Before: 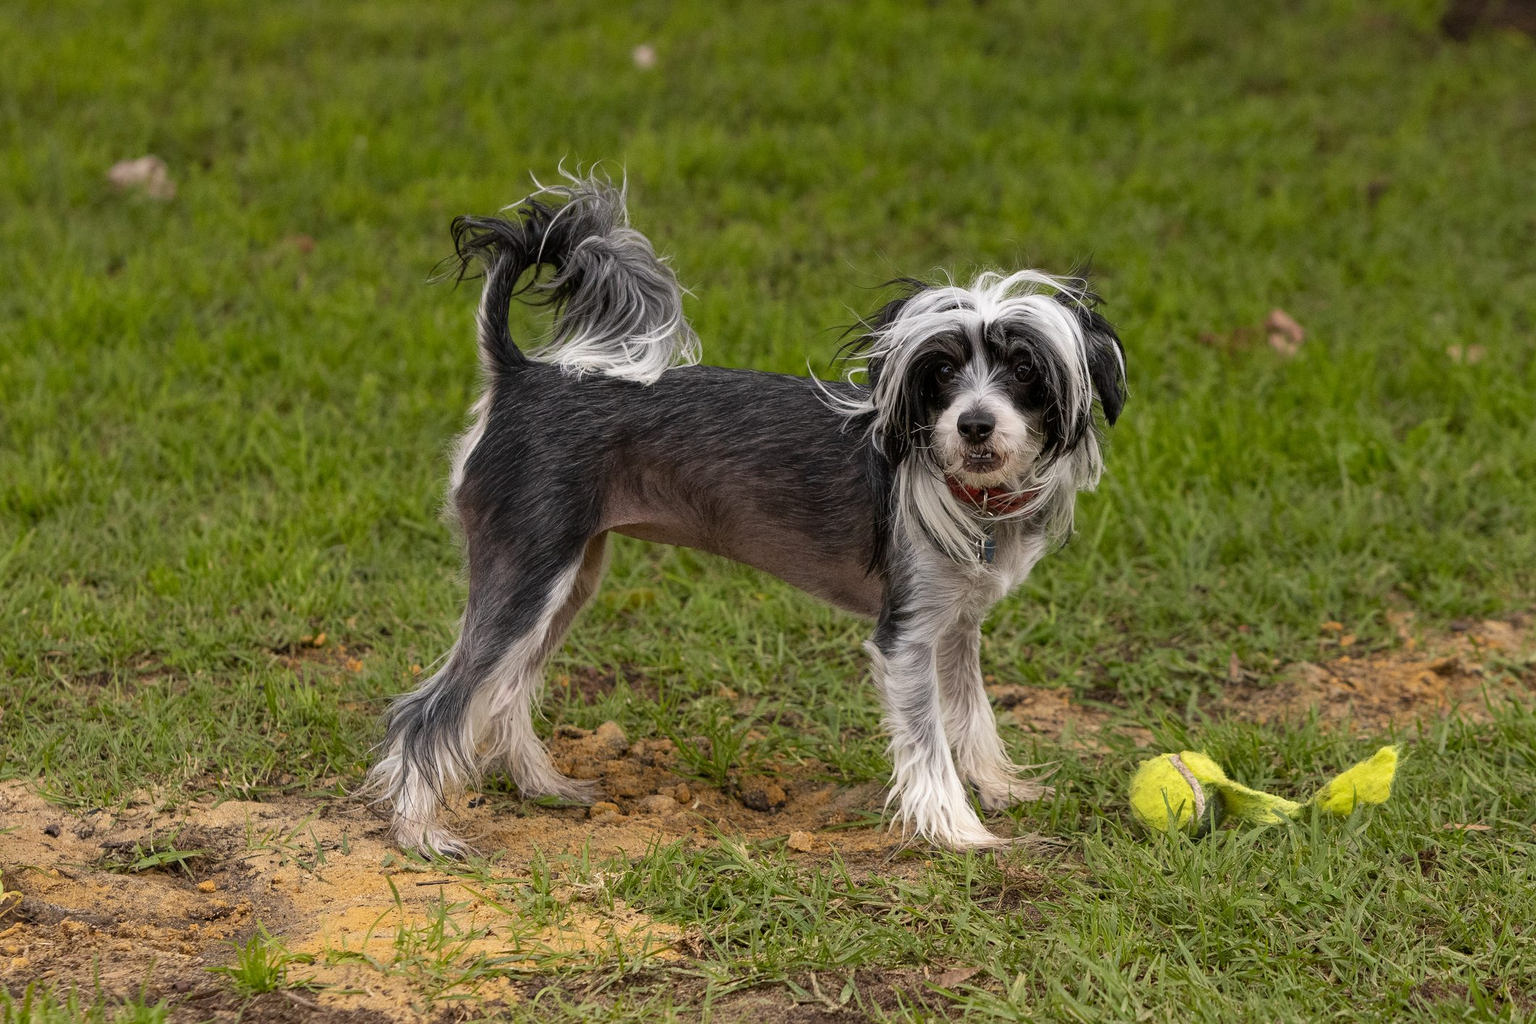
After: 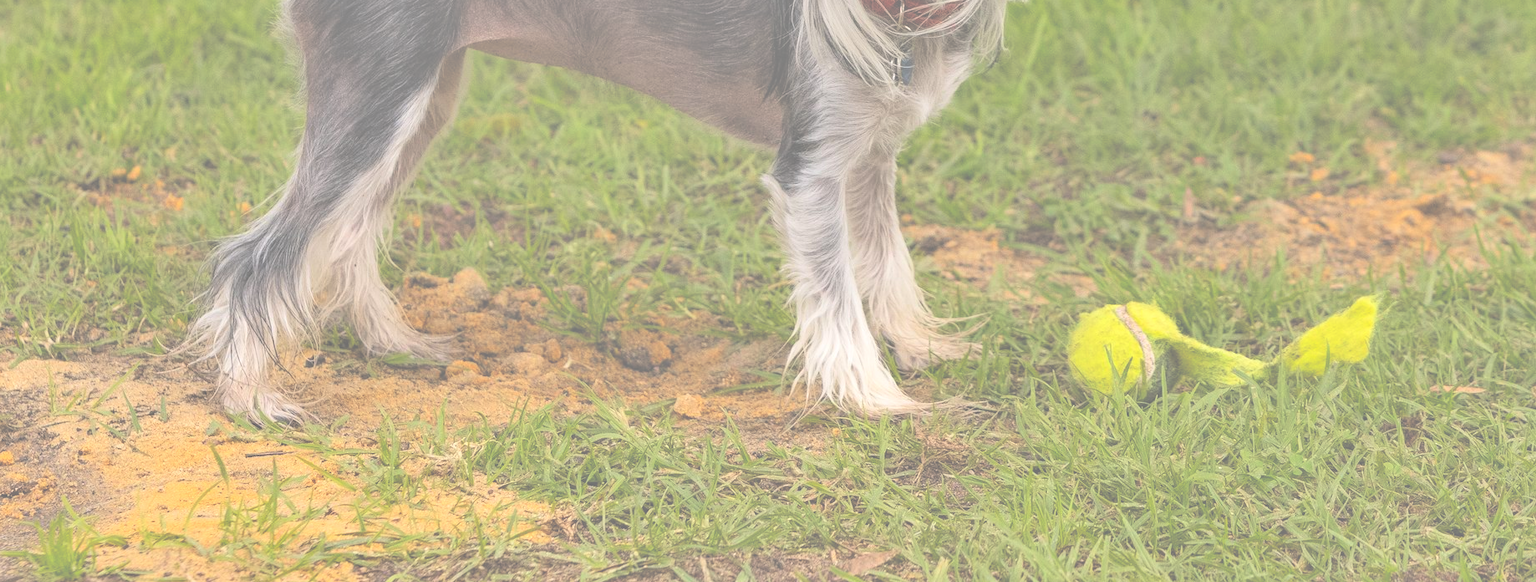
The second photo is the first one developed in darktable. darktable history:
contrast brightness saturation: brightness 0.992
crop and rotate: left 13.259%, top 47.855%, bottom 2.837%
exposure: black level correction -0.04, exposure 0.062 EV, compensate highlight preservation false
shadows and highlights: soften with gaussian
